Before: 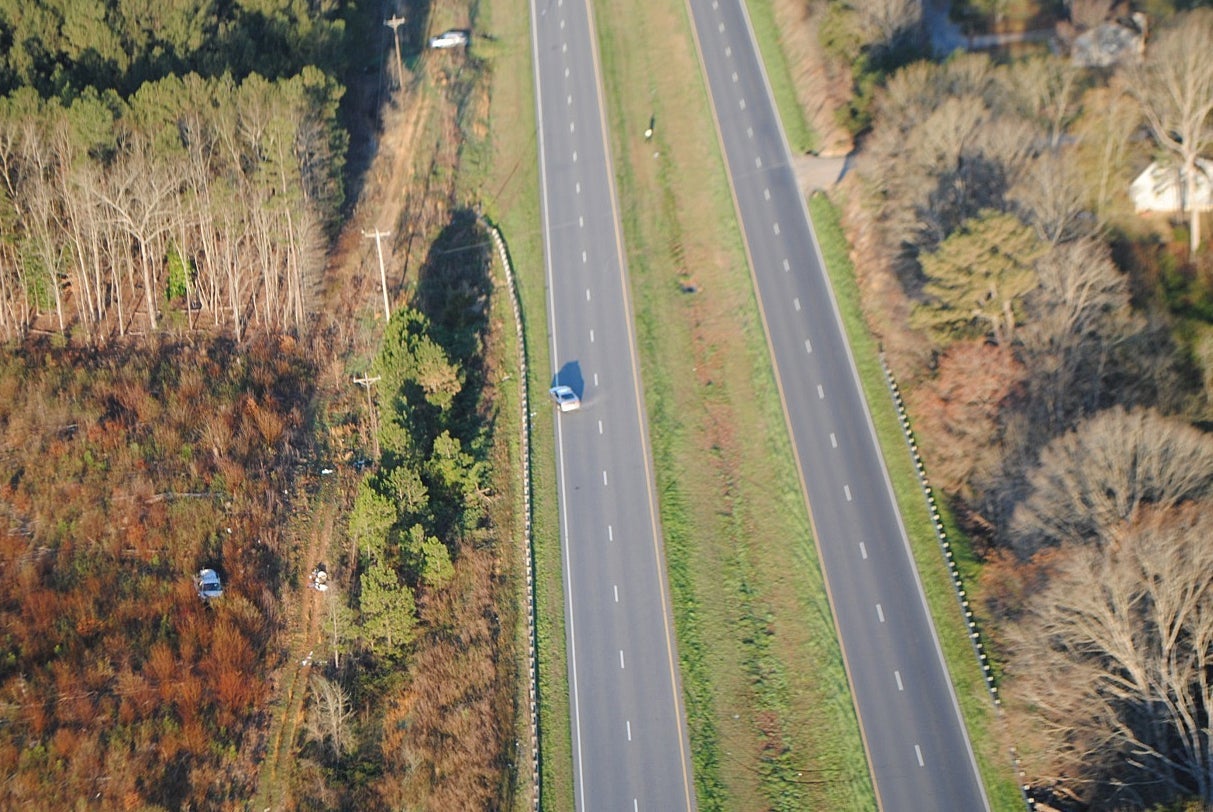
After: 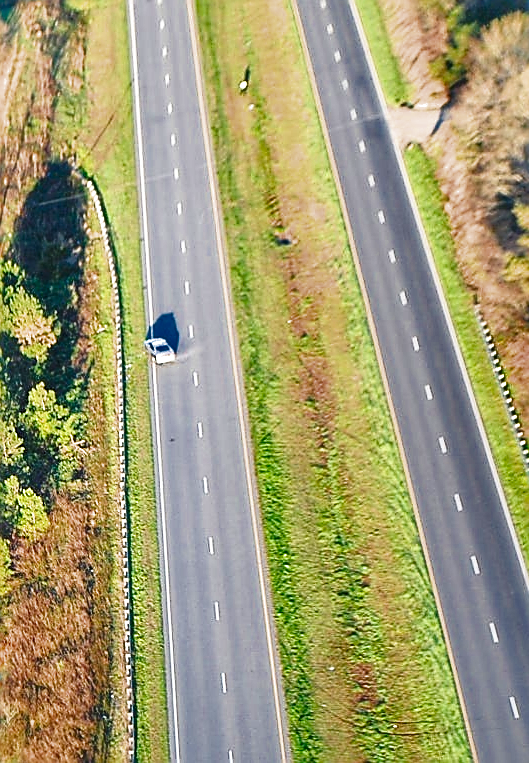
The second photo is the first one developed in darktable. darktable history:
shadows and highlights: shadows 24.33, highlights -79.62, soften with gaussian
crop: left 33.415%, top 6.001%, right 22.899%
filmic rgb: middle gray luminance 18.43%, black relative exposure -11.17 EV, white relative exposure 3.75 EV, threshold 5.96 EV, target black luminance 0%, hardness 5.88, latitude 58.08%, contrast 0.964, shadows ↔ highlights balance 49.54%, enable highlight reconstruction true
sharpen: radius 1.364, amount 1.236, threshold 0.722
tone equalizer: -7 EV 0.149 EV, -6 EV 0.595 EV, -5 EV 1.15 EV, -4 EV 1.32 EV, -3 EV 1.15 EV, -2 EV 0.6 EV, -1 EV 0.168 EV, edges refinement/feathering 500, mask exposure compensation -1.57 EV, preserve details no
exposure: black level correction 0, exposure 1.76 EV, compensate highlight preservation false
